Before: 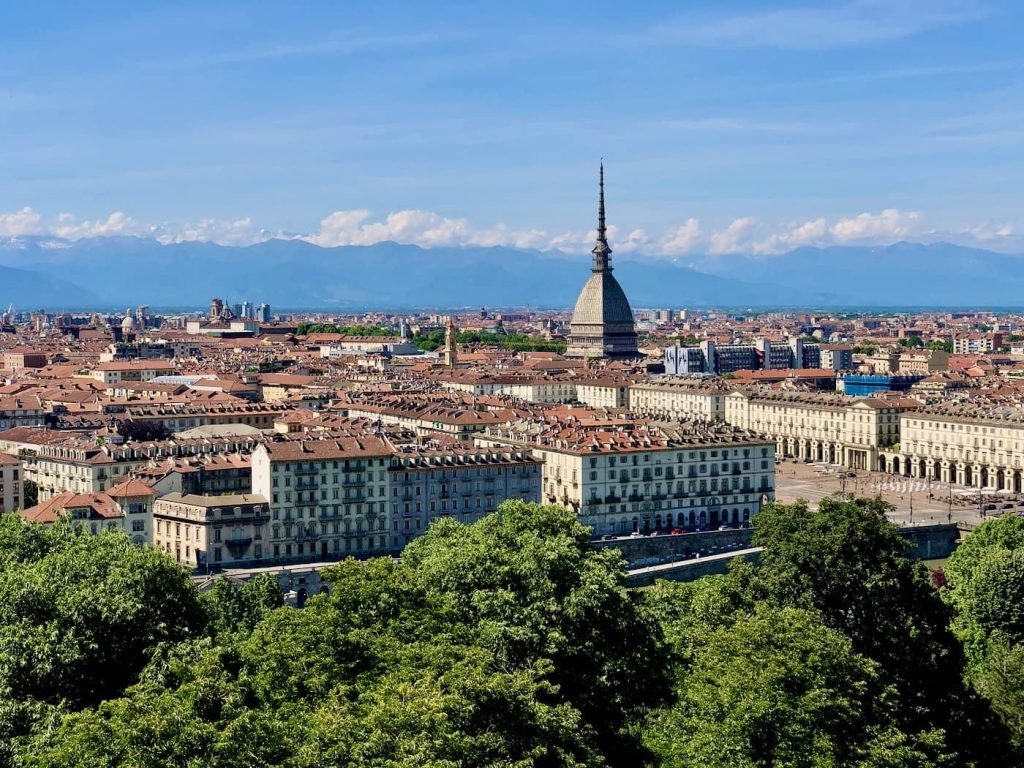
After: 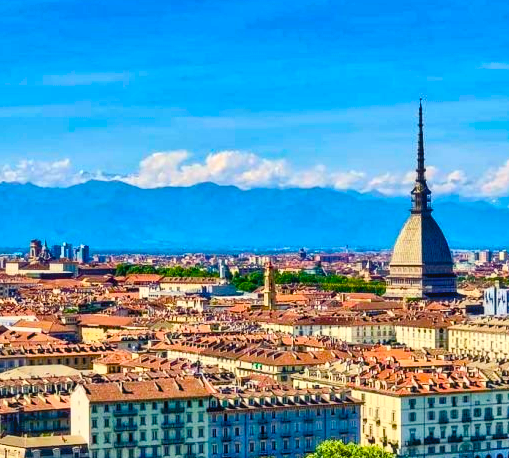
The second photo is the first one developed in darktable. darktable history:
exposure: black level correction 0, exposure 0.199 EV, compensate highlight preservation false
crop: left 17.721%, top 7.75%, right 32.509%, bottom 32.53%
contrast equalizer: y [[0.5, 0.501, 0.525, 0.597, 0.58, 0.514], [0.5 ×6], [0.5 ×6], [0 ×6], [0 ×6]], mix 0.158
color balance rgb: highlights gain › luminance 6.079%, highlights gain › chroma 2.496%, highlights gain › hue 90.96°, linear chroma grading › global chroma 0.804%, perceptual saturation grading › global saturation 35.189%, perceptual saturation grading › highlights -29.818%, perceptual saturation grading › shadows 34.619%, global vibrance 41.322%
shadows and highlights: shadows 24.34, highlights -79.74, soften with gaussian
contrast brightness saturation: contrast 0.199, brightness 0.161, saturation 0.222
local contrast: detail 109%
